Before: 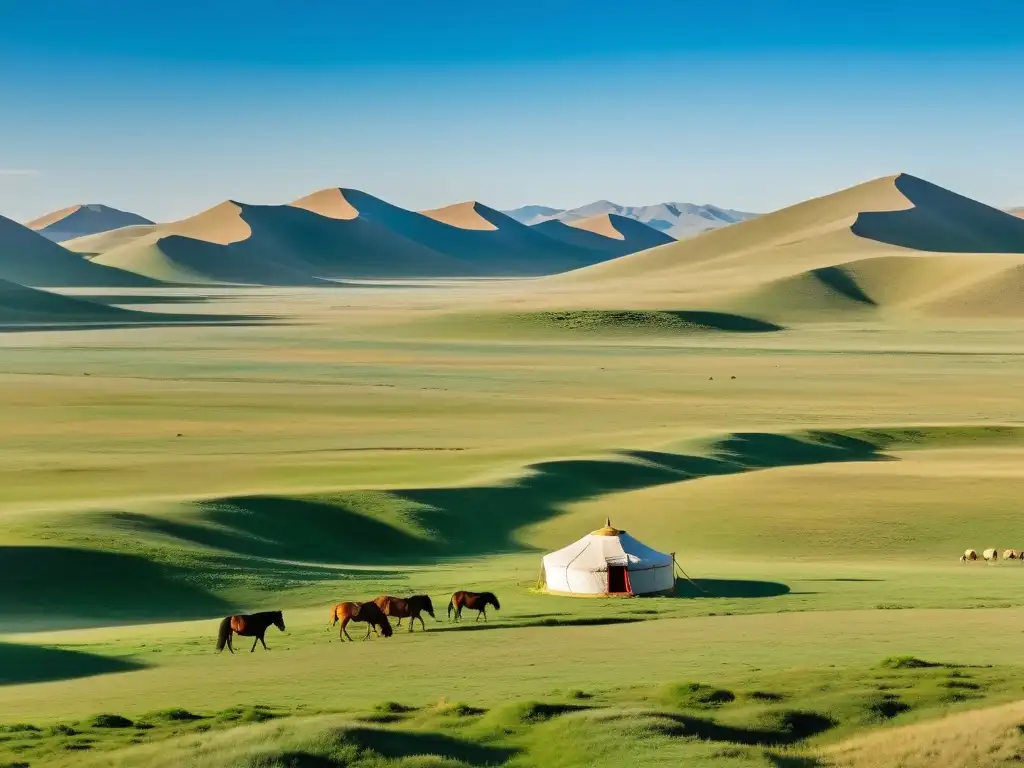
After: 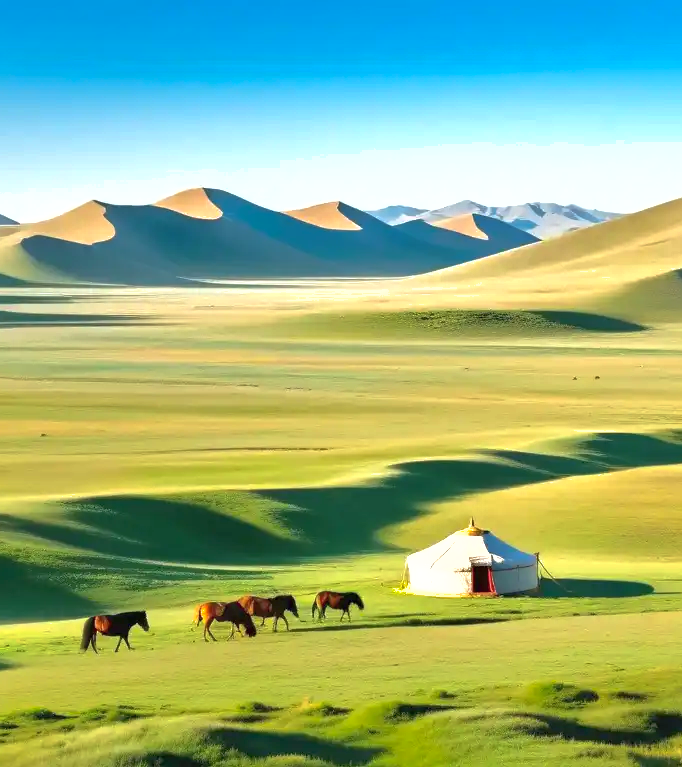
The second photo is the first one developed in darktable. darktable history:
crop and rotate: left 13.337%, right 20.031%
exposure: black level correction 0, exposure 0.881 EV, compensate exposure bias true, compensate highlight preservation false
shadows and highlights: on, module defaults
